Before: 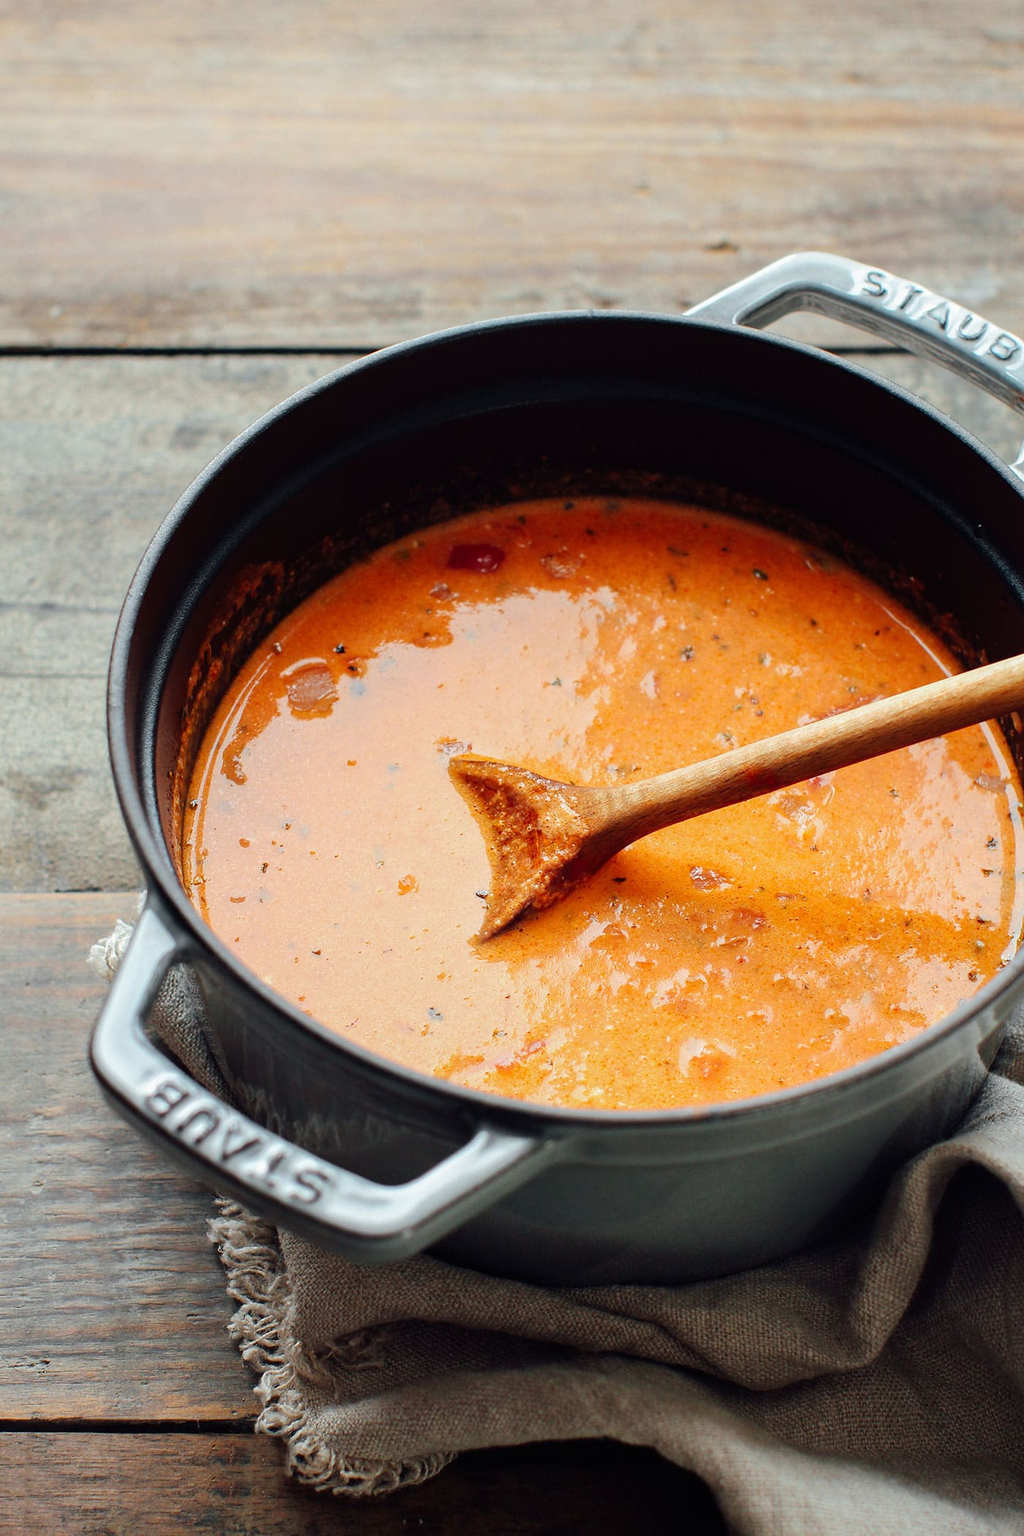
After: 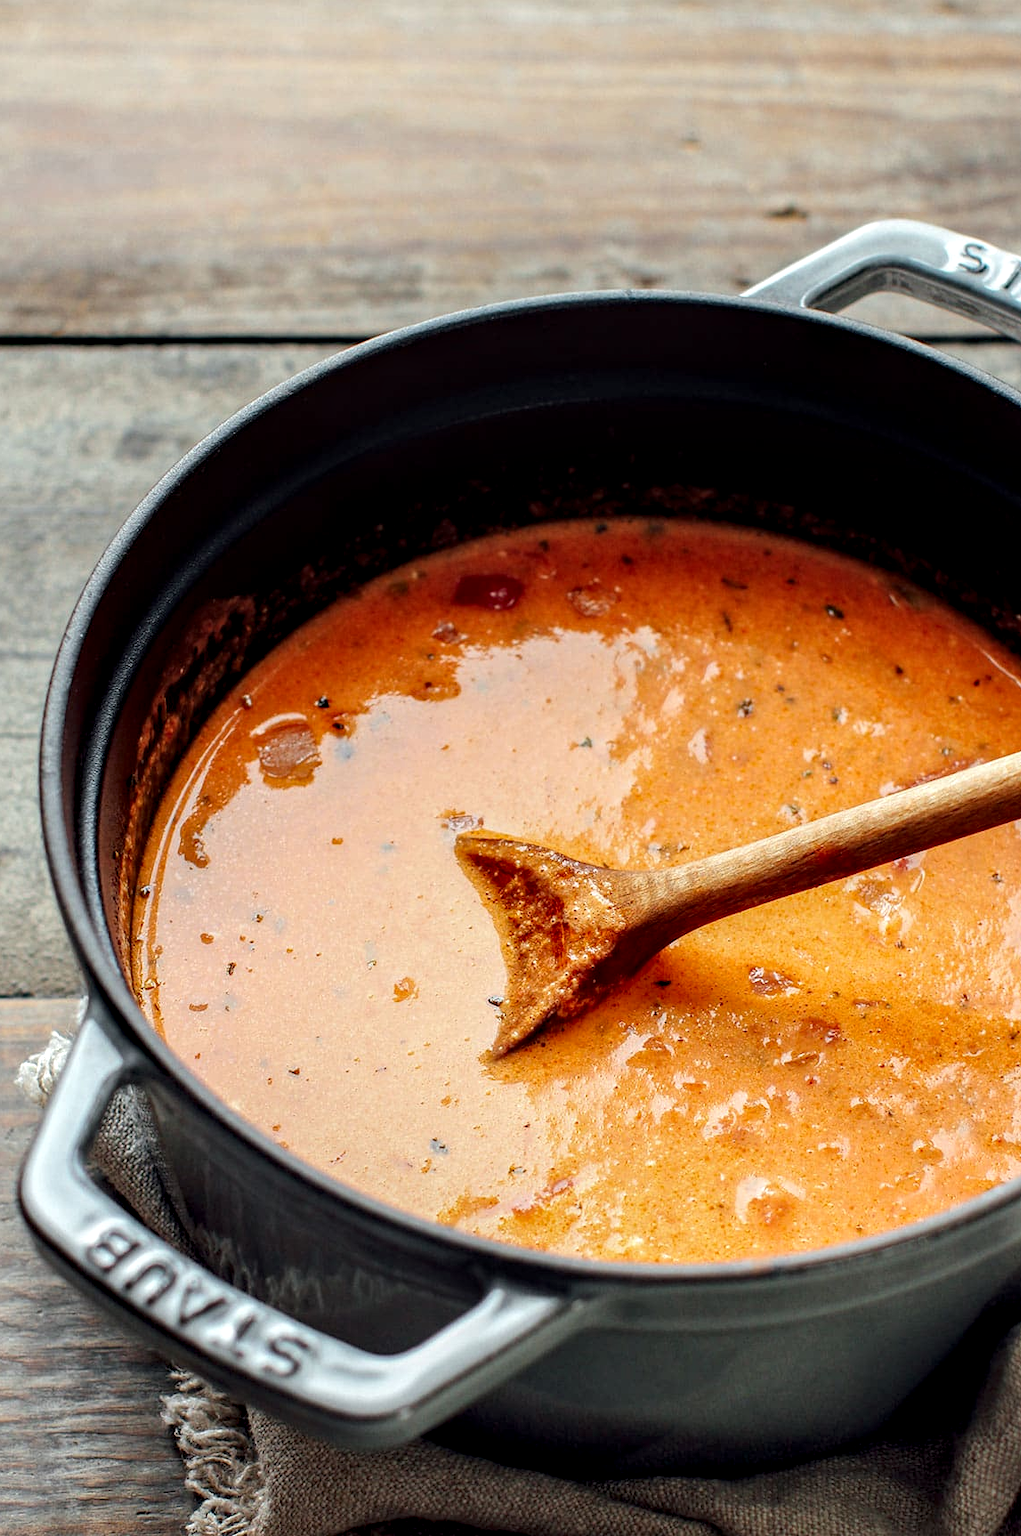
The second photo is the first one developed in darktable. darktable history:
crop and rotate: left 7.355%, top 4.693%, right 10.598%, bottom 13.115%
local contrast: detail 150%
